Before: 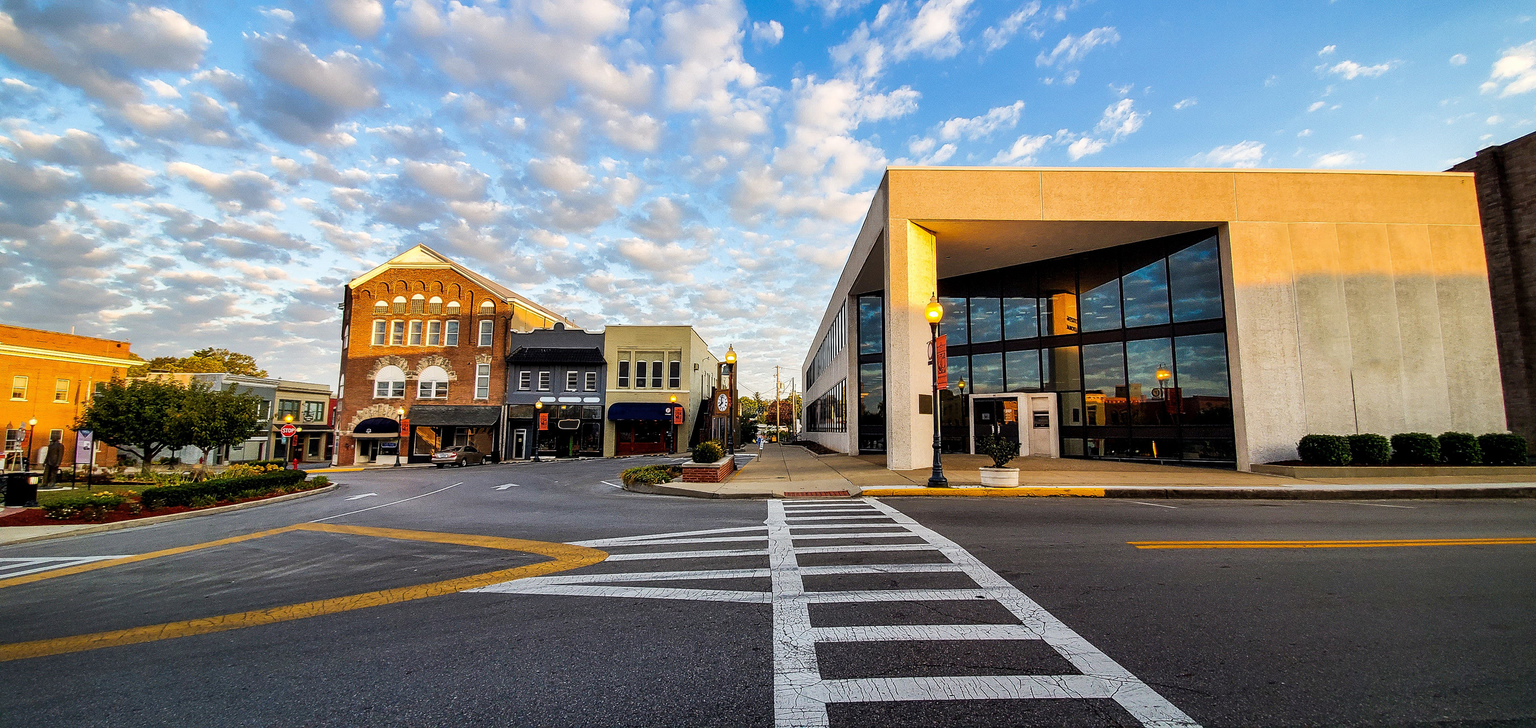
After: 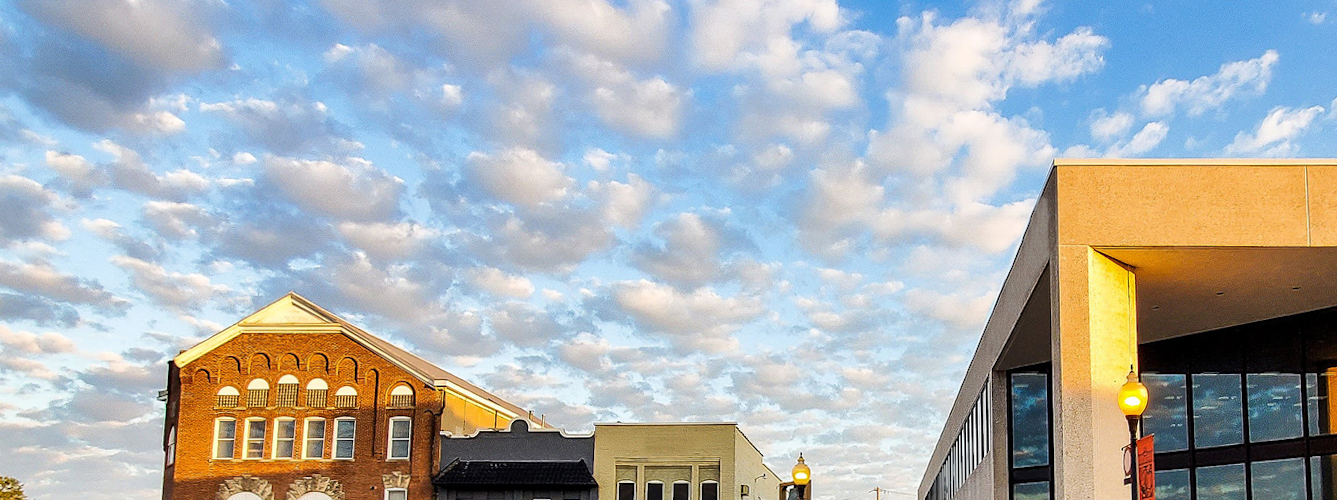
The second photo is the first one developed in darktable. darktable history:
rotate and perspective: rotation -0.45°, automatic cropping original format, crop left 0.008, crop right 0.992, crop top 0.012, crop bottom 0.988
crop: left 15.306%, top 9.065%, right 30.789%, bottom 48.638%
